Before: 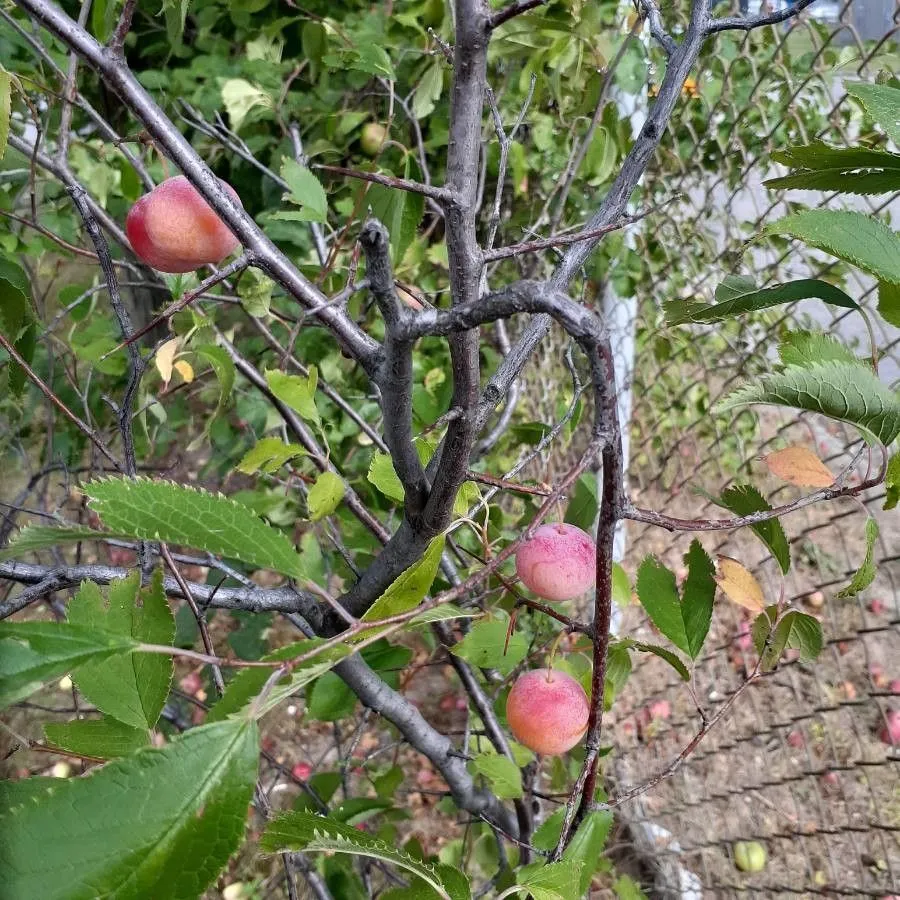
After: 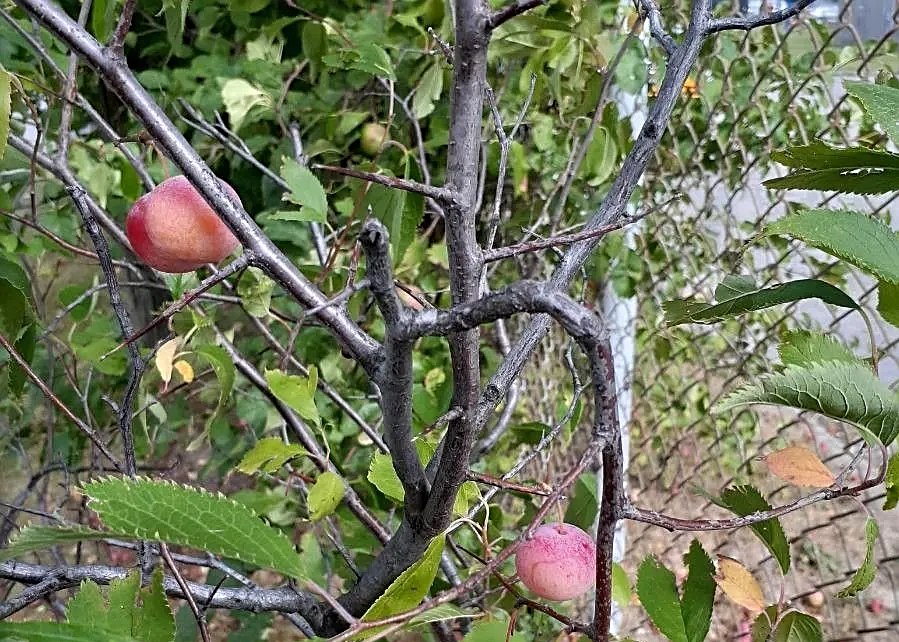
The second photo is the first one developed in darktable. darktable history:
crop: bottom 28.576%
sharpen: on, module defaults
